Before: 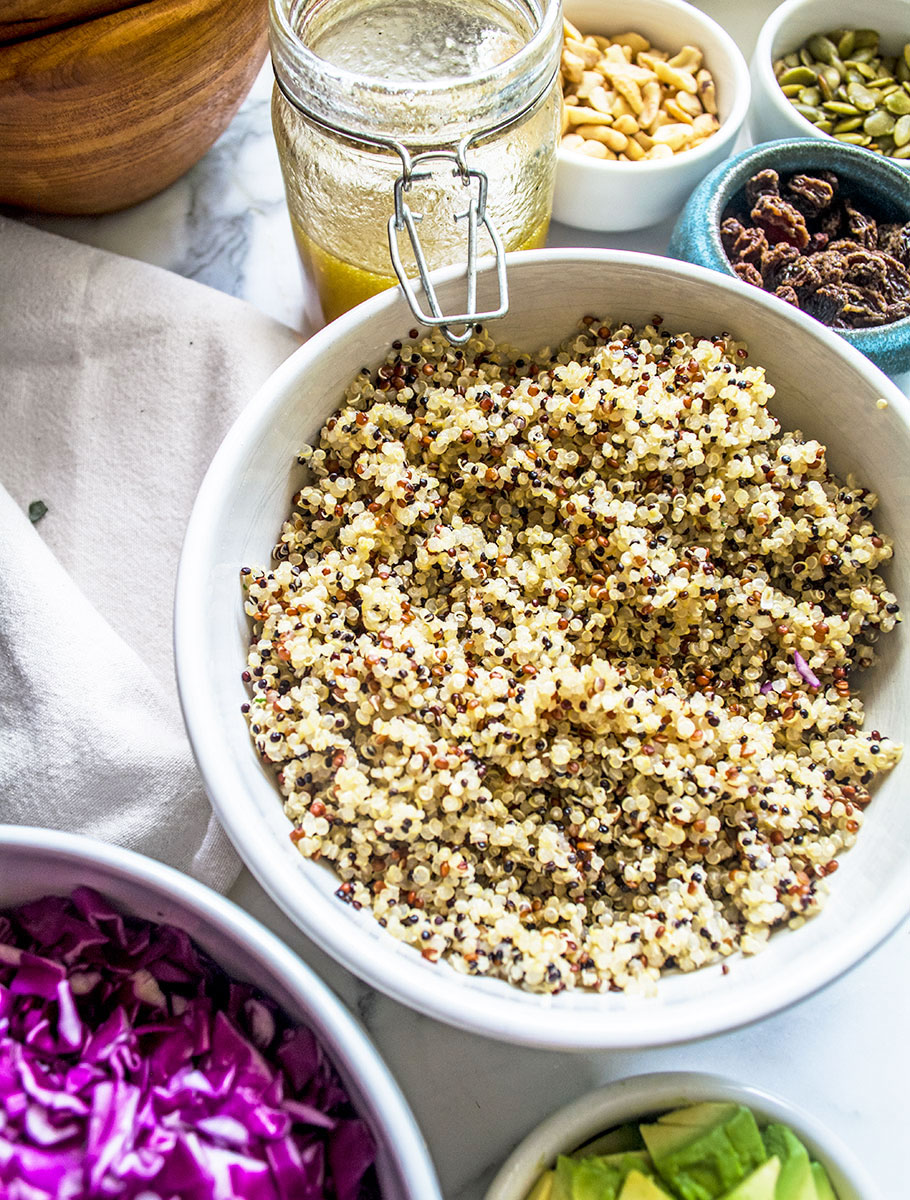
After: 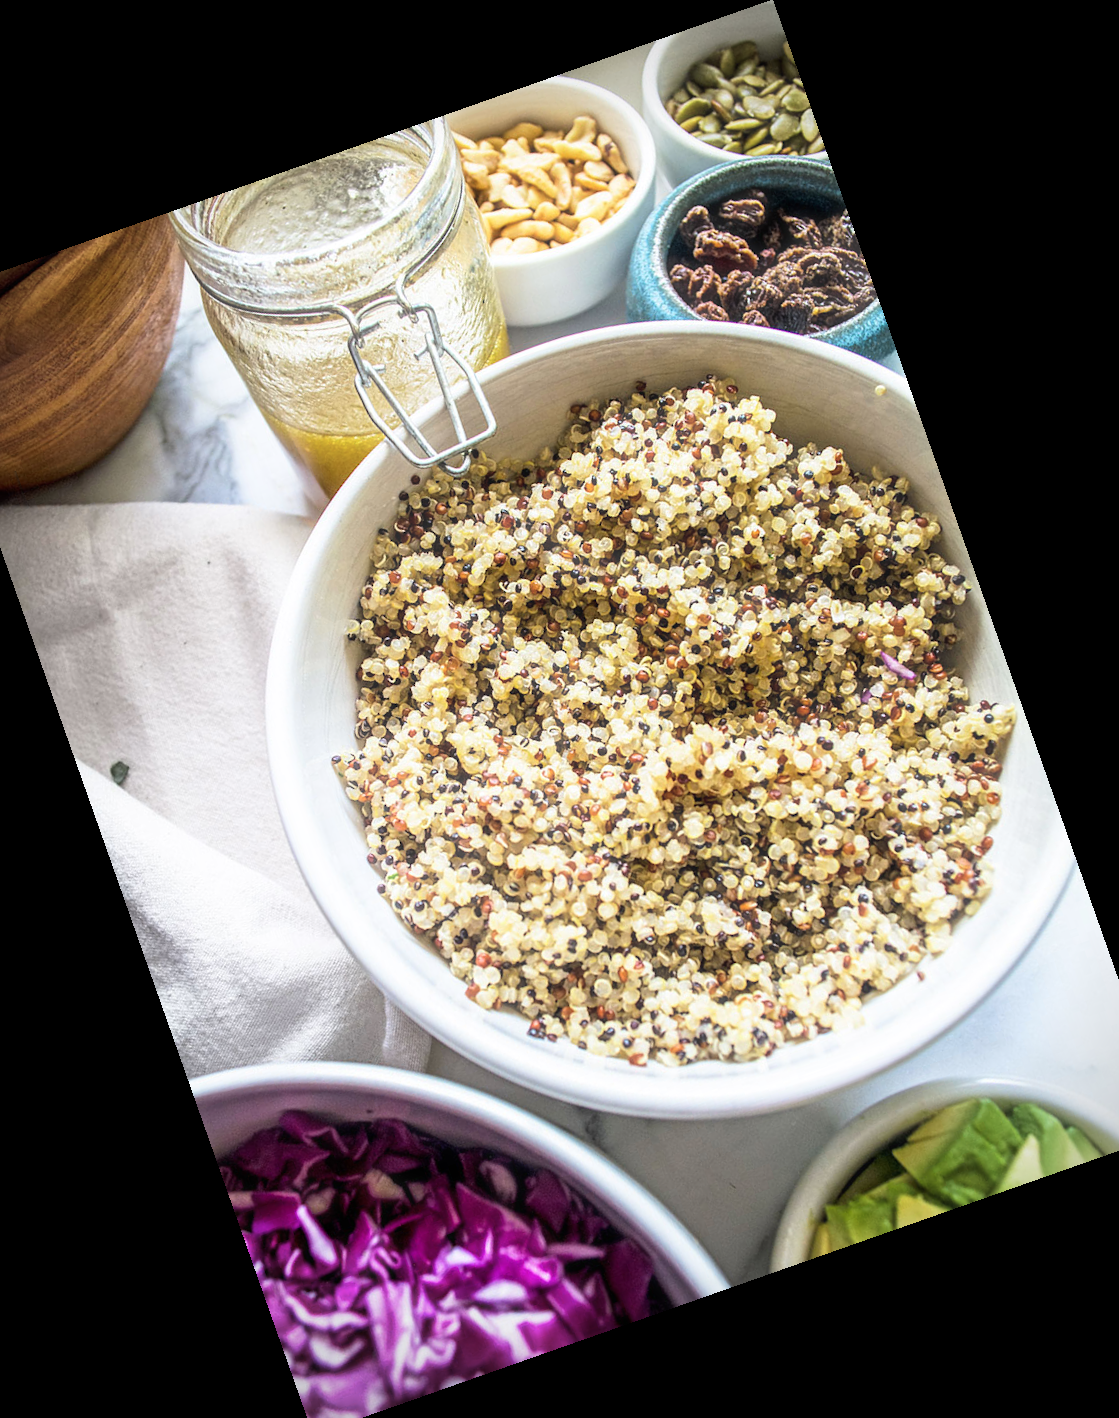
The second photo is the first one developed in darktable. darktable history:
haze removal: strength -0.09, adaptive false
crop and rotate: angle 19.43°, left 6.812%, right 4.125%, bottom 1.087%
vignetting: fall-off radius 31.48%, brightness -0.472
shadows and highlights: shadows -24.28, highlights 49.77, soften with gaussian
